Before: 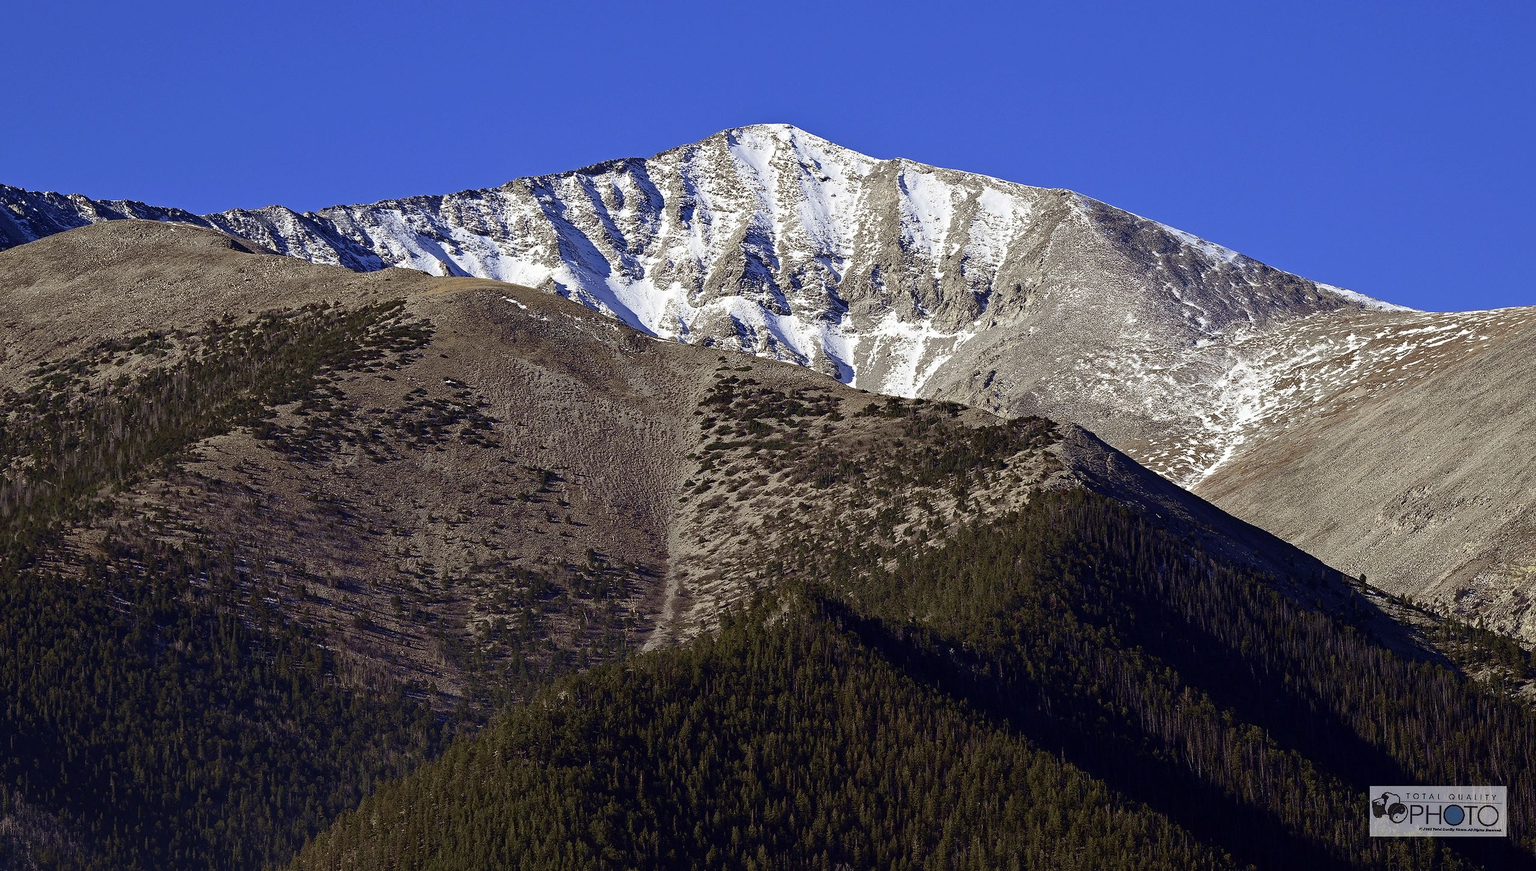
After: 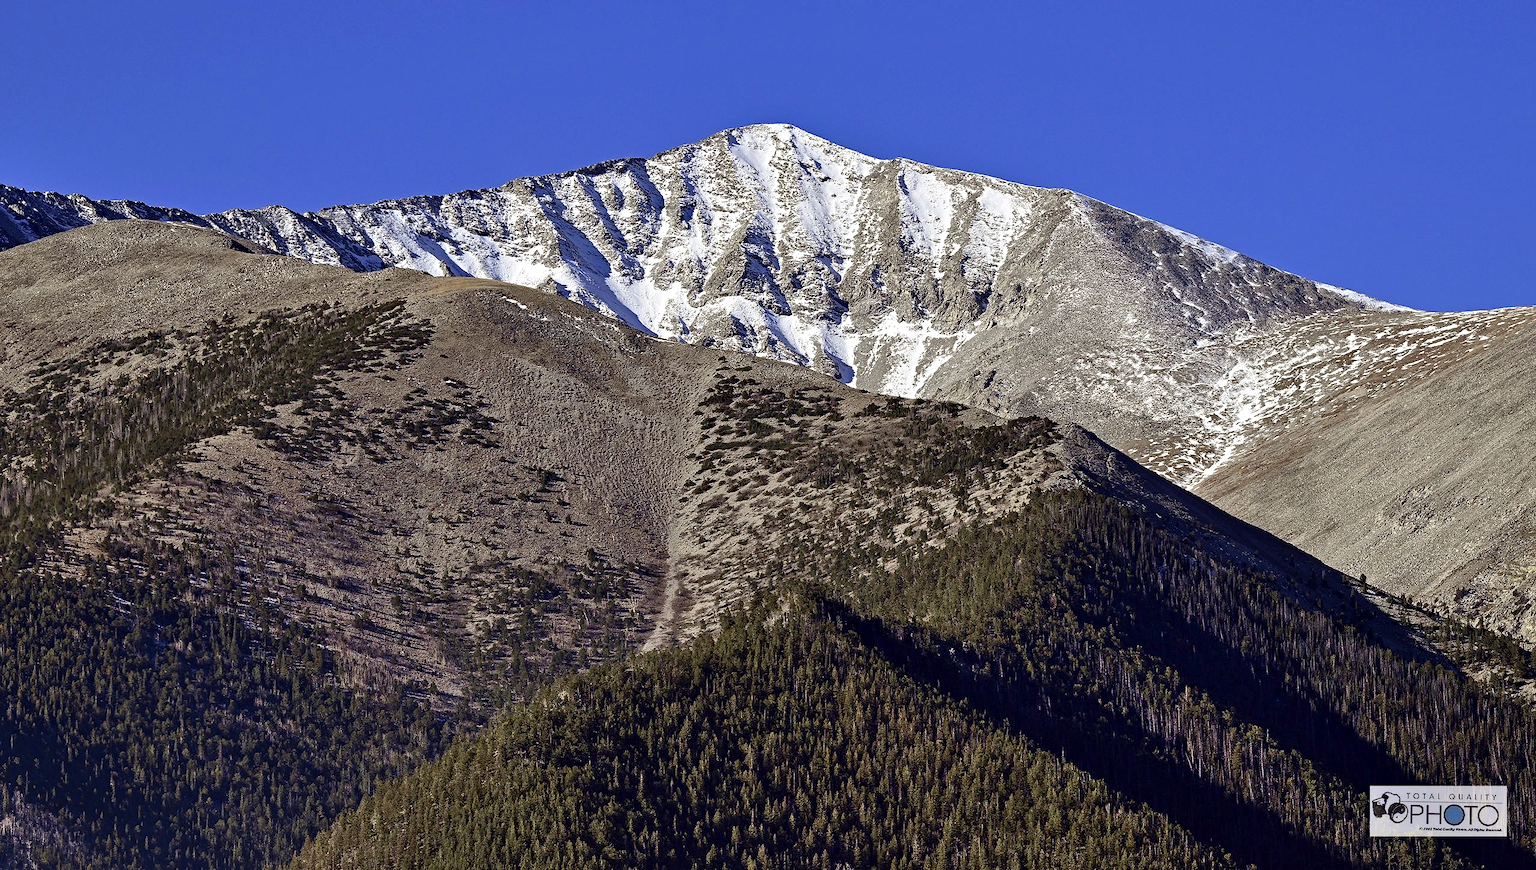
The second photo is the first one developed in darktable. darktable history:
shadows and highlights: soften with gaussian
contrast equalizer: y [[0.5, 0.542, 0.583, 0.625, 0.667, 0.708], [0.5 ×6], [0.5 ×6], [0 ×6], [0 ×6]], mix 0.308
